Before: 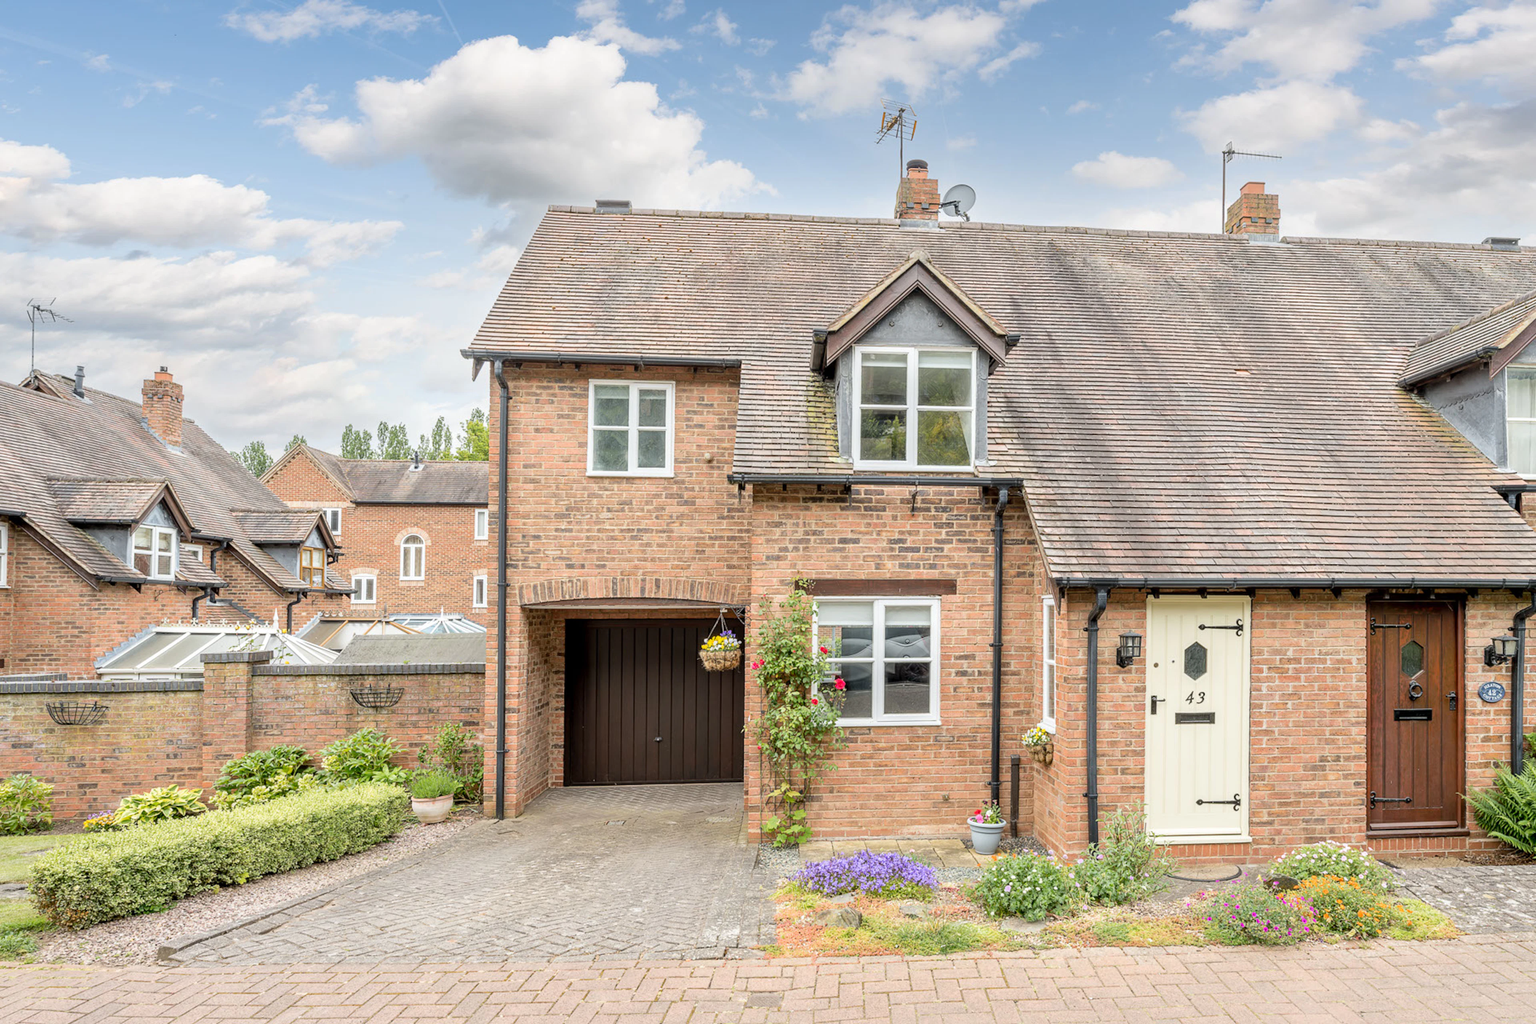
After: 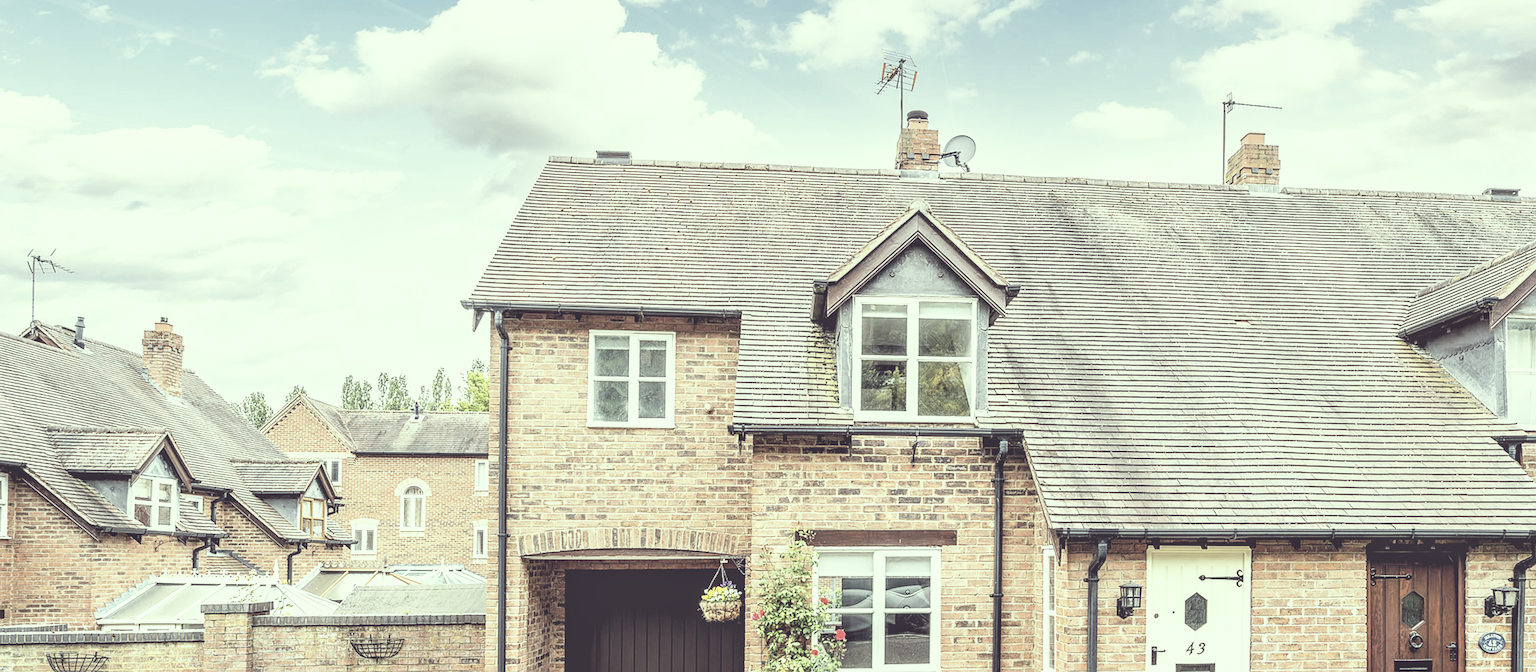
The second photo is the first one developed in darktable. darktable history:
crop and rotate: top 4.848%, bottom 29.503%
white balance: emerald 1
rgb levels: preserve colors sum RGB, levels [[0.038, 0.433, 0.934], [0, 0.5, 1], [0, 0.5, 1]]
sharpen: on, module defaults
exposure: black level correction 0.002, exposure 0.15 EV, compensate highlight preservation false
local contrast: on, module defaults
color correction: highlights a* -20.17, highlights b* 20.27, shadows a* 20.03, shadows b* -20.46, saturation 0.43
base curve: curves: ch0 [(0, 0.036) (0.007, 0.037) (0.604, 0.887) (1, 1)], preserve colors none
